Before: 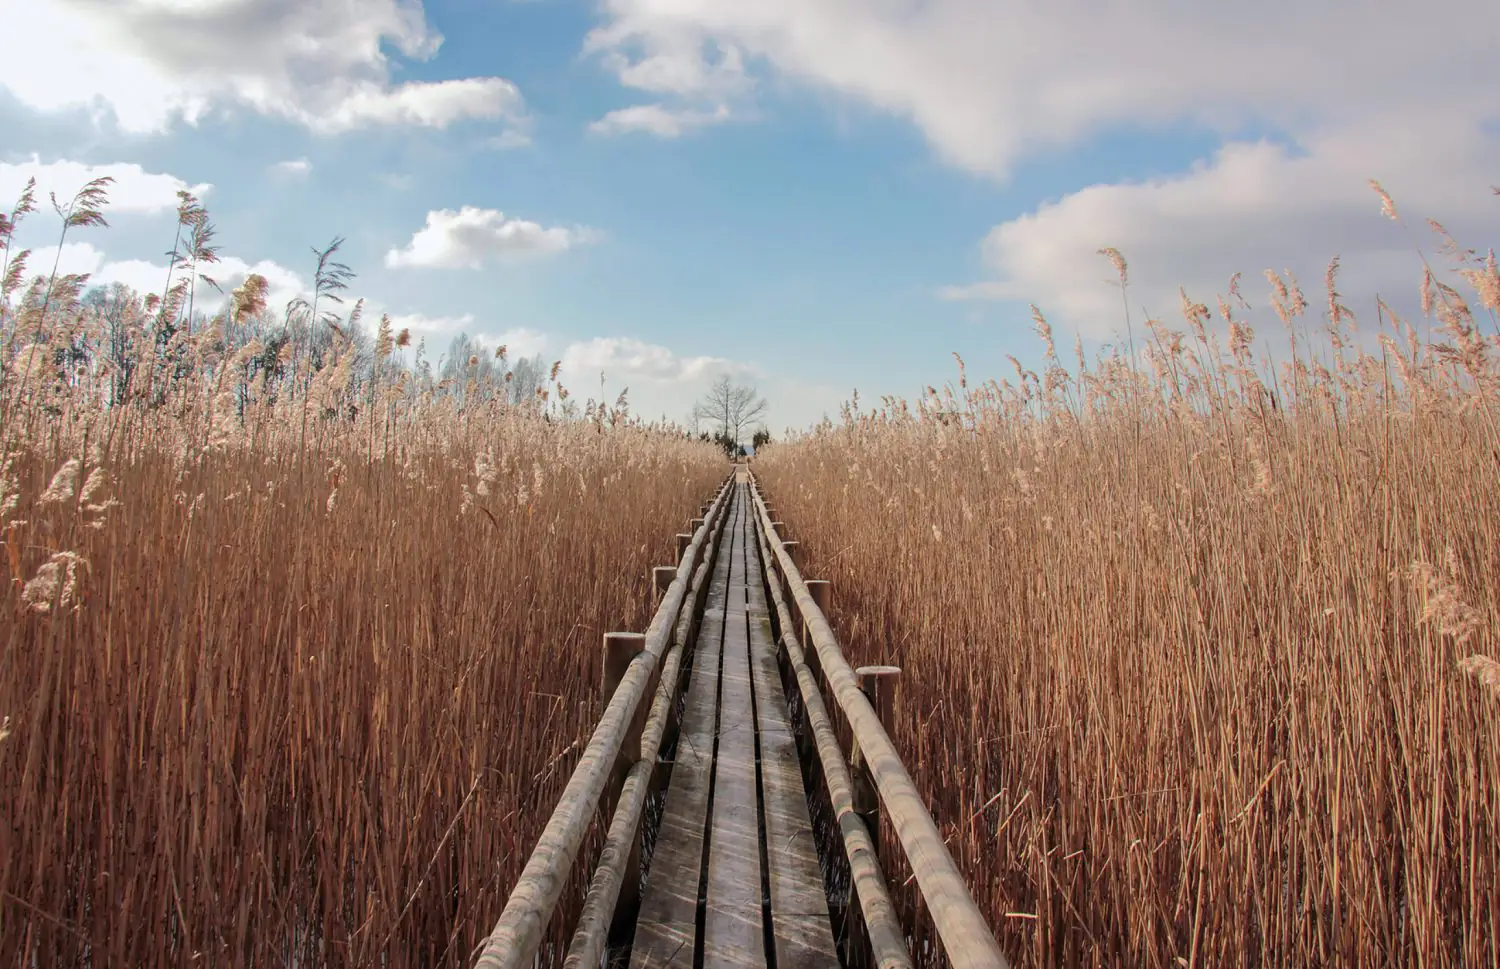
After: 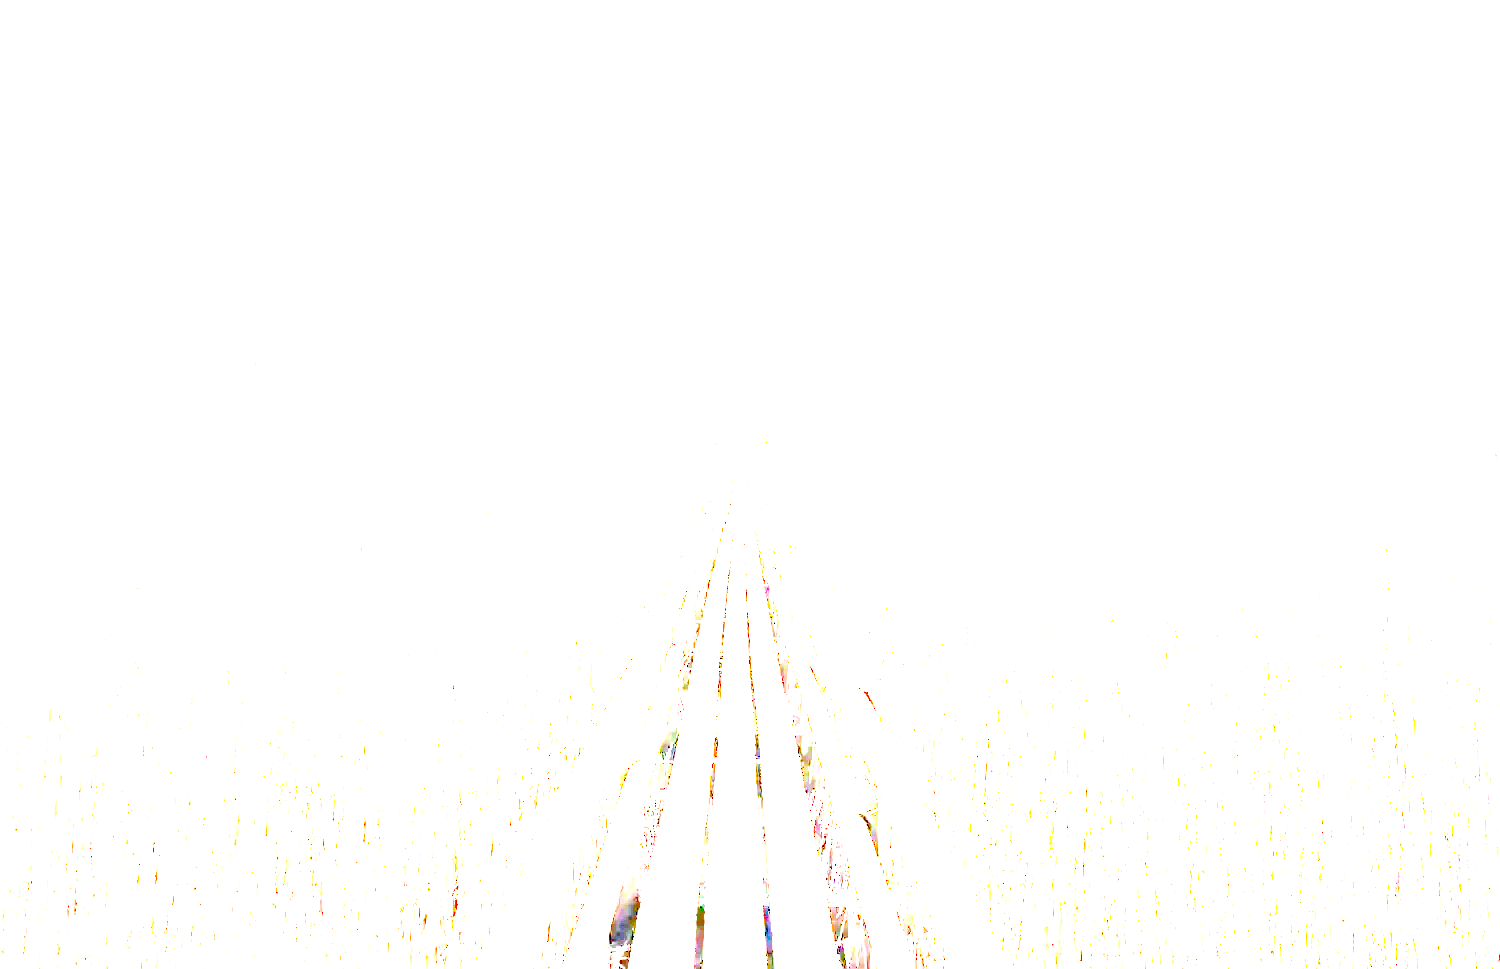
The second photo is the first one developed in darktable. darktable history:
white balance: red 0.926, green 1.003, blue 1.133
exposure: exposure 8 EV, compensate highlight preservation false
